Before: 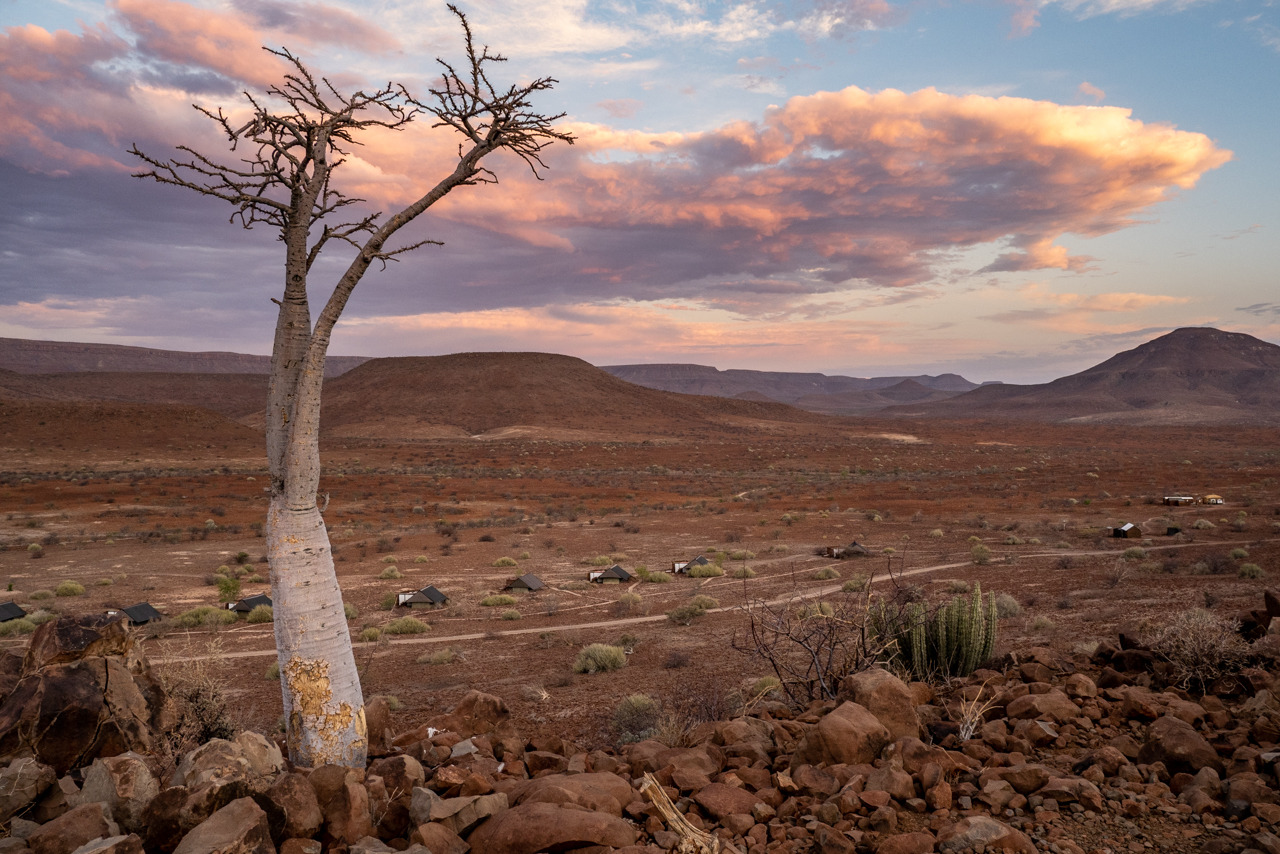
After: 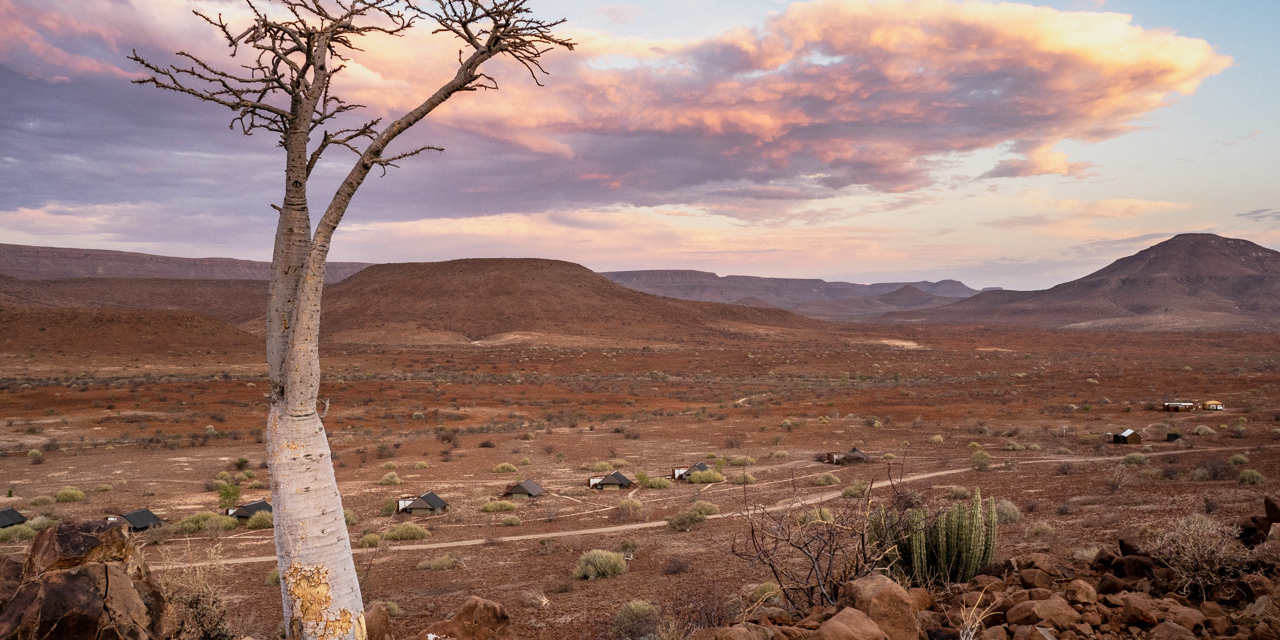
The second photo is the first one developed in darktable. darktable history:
base curve: curves: ch0 [(0, 0) (0.088, 0.125) (0.176, 0.251) (0.354, 0.501) (0.613, 0.749) (1, 0.877)], preserve colors none
color balance: on, module defaults
crop: top 11.038%, bottom 13.962%
